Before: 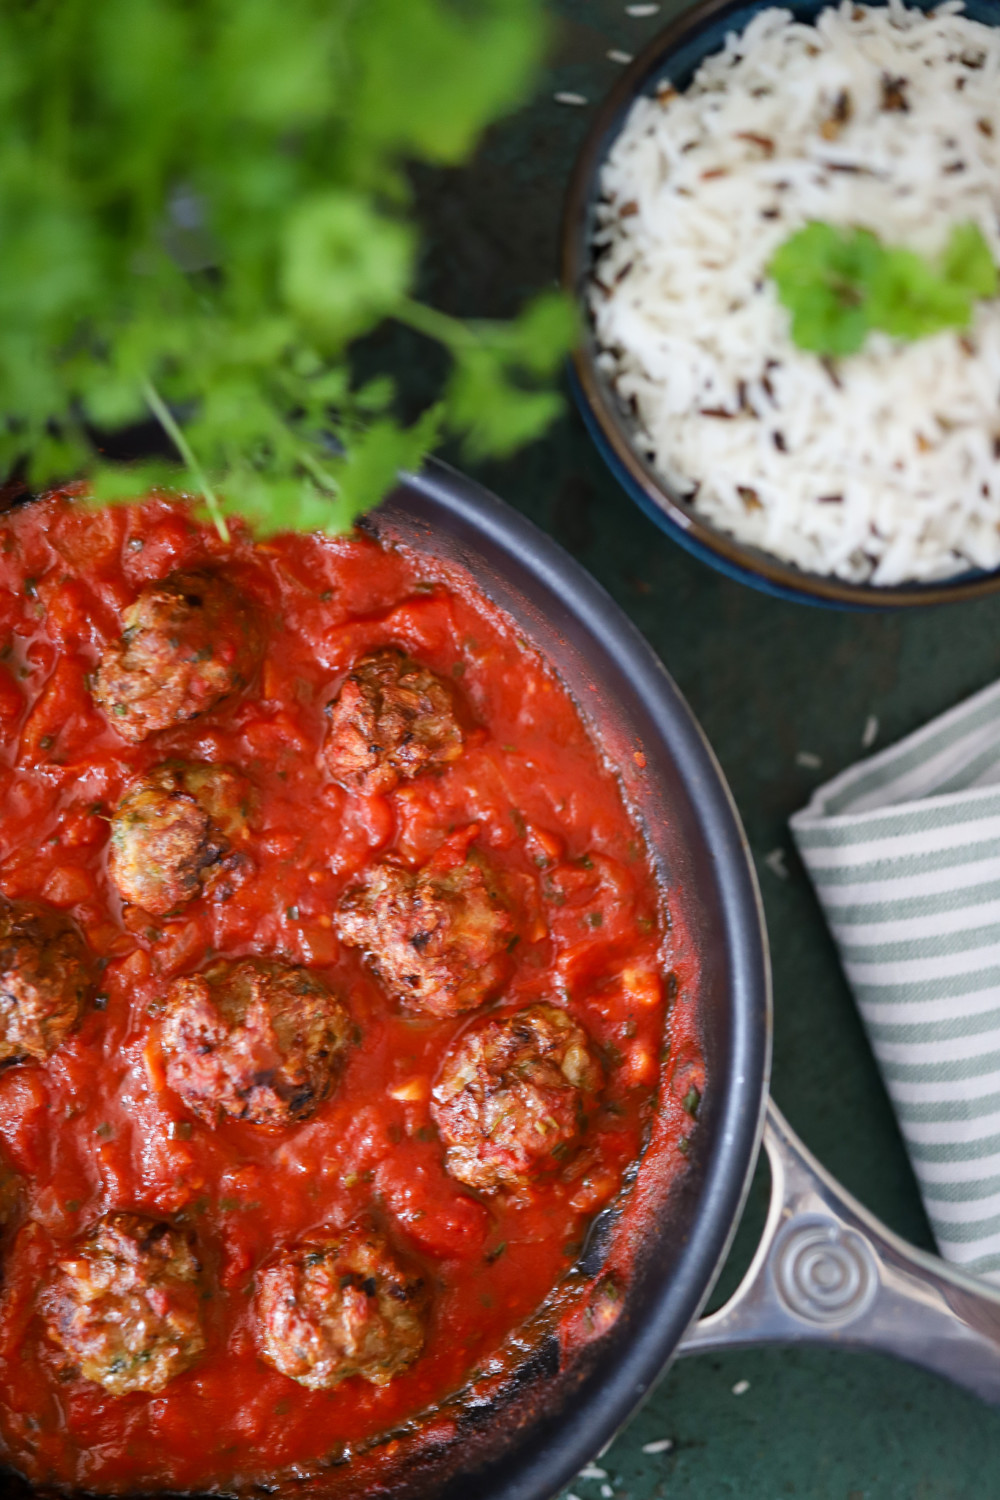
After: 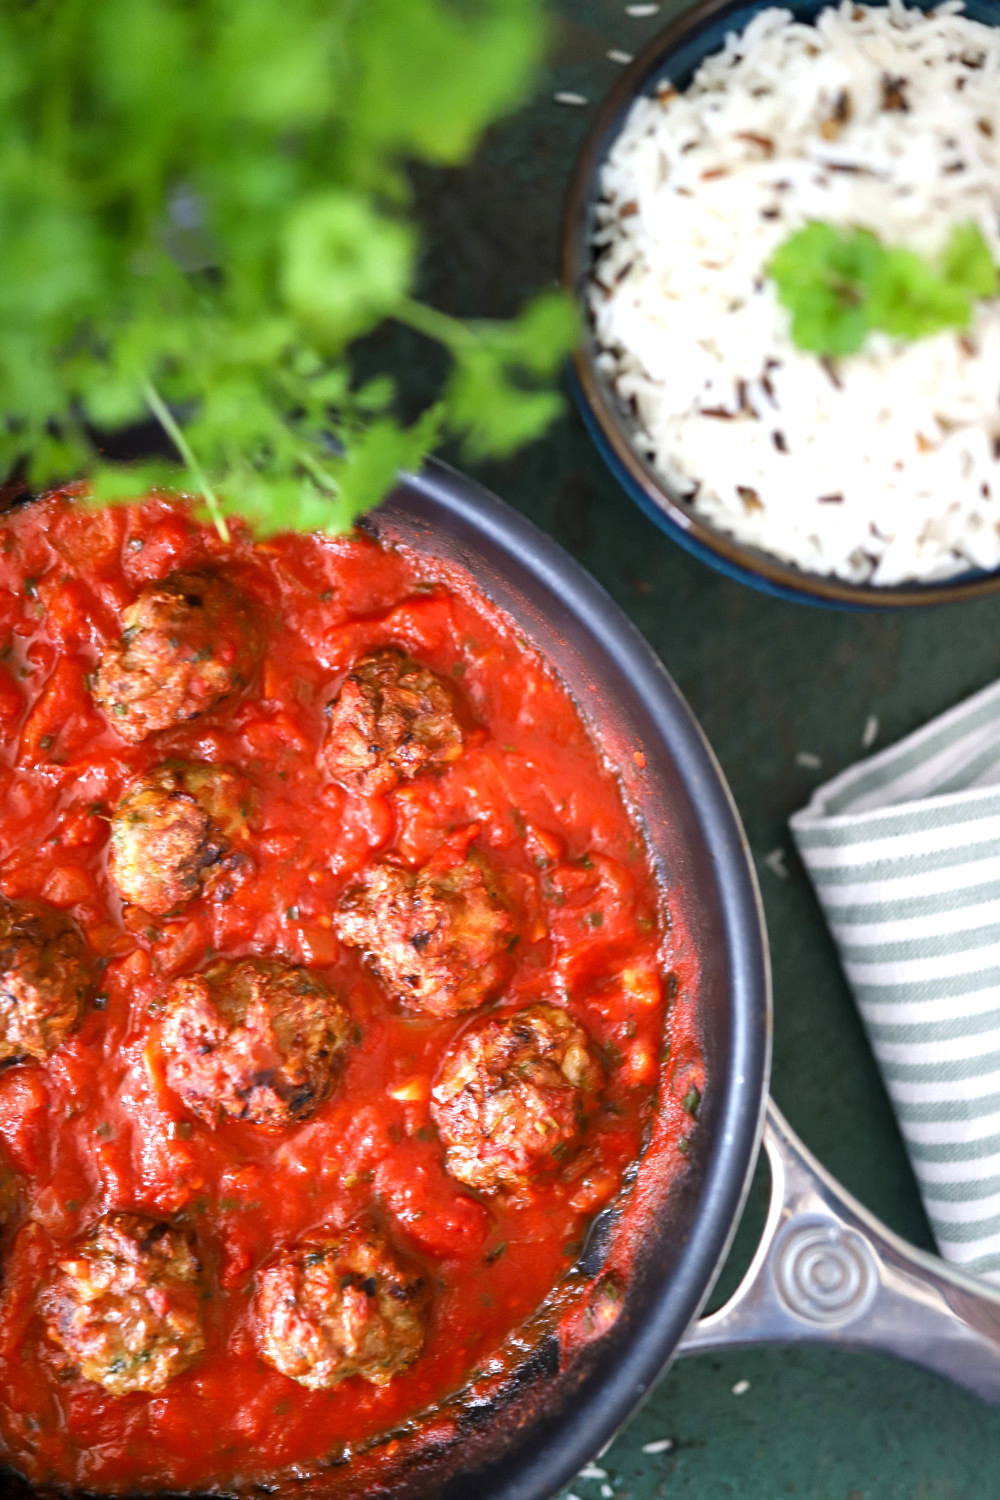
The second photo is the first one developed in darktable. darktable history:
color zones: curves: ch0 [(0, 0.5) (0.143, 0.5) (0.286, 0.5) (0.429, 0.495) (0.571, 0.437) (0.714, 0.44) (0.857, 0.496) (1, 0.5)]
exposure: exposure 0.608 EV, compensate highlight preservation false
